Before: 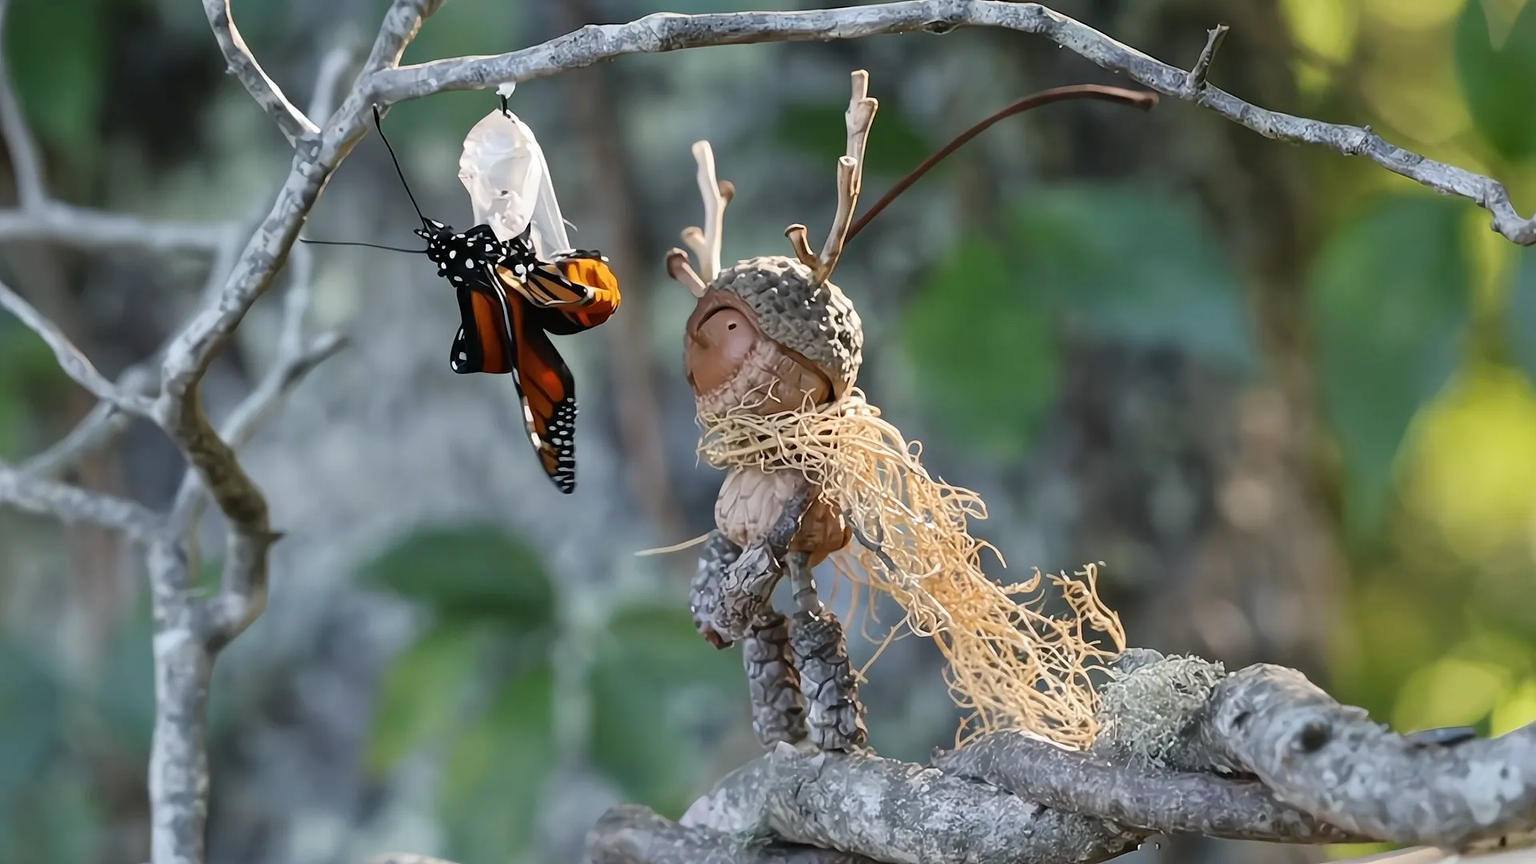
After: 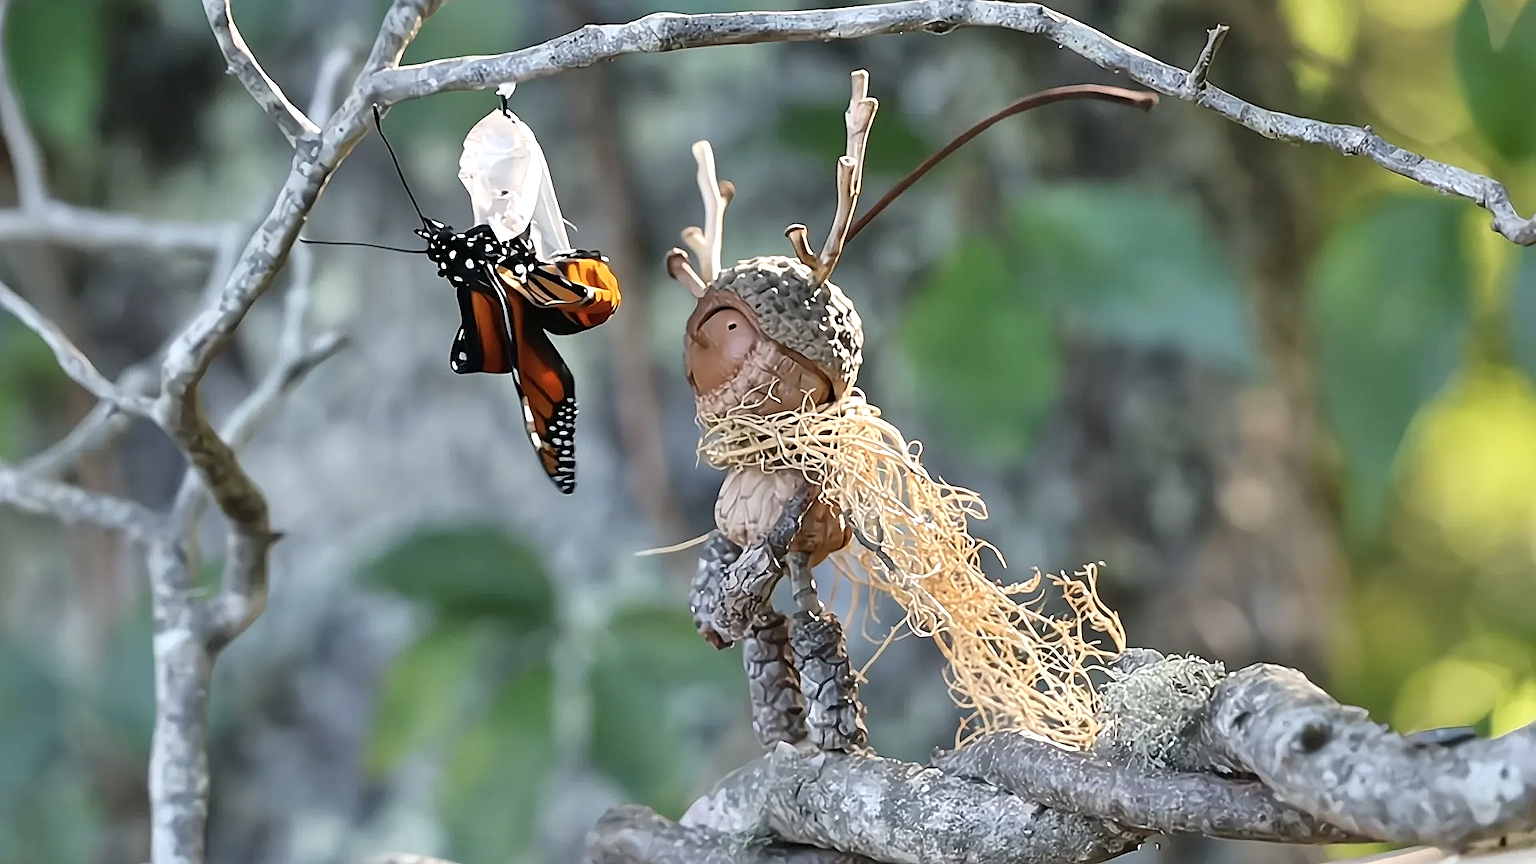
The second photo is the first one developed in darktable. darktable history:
sharpen: on, module defaults
shadows and highlights: radius 110.86, shadows 51.09, white point adjustment 9.16, highlights -4.17, highlights color adjustment 32.2%, soften with gaussian
tone equalizer: on, module defaults
